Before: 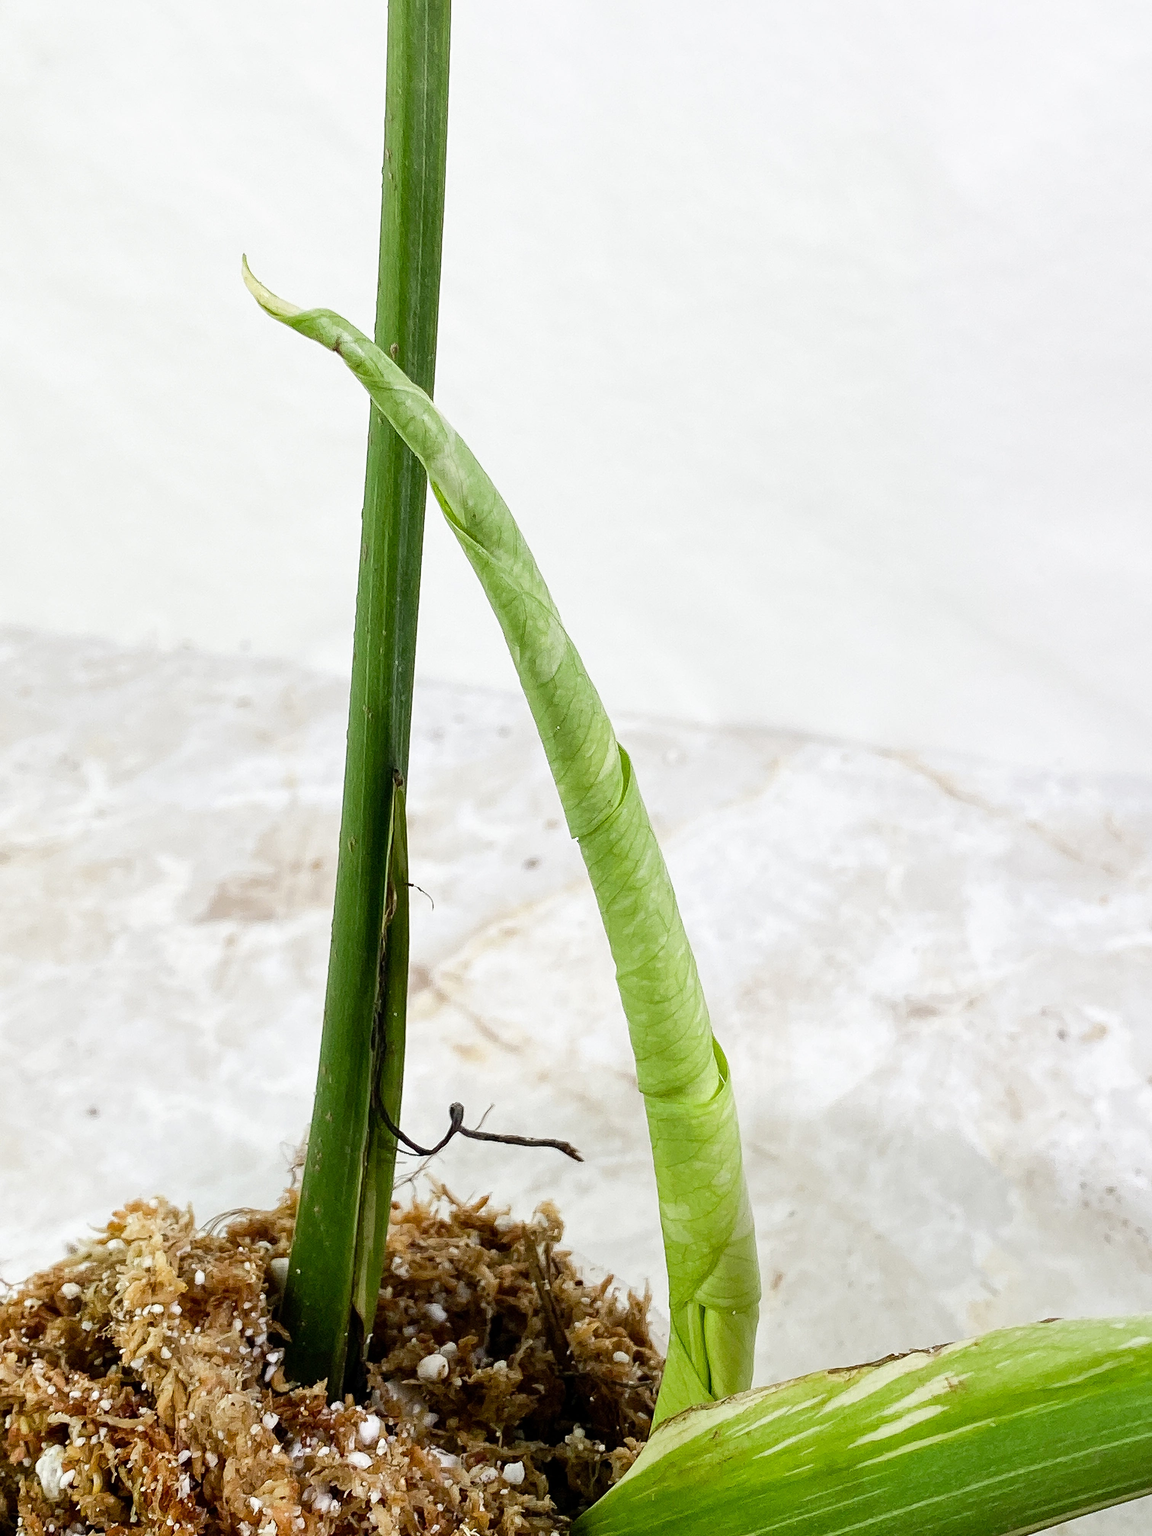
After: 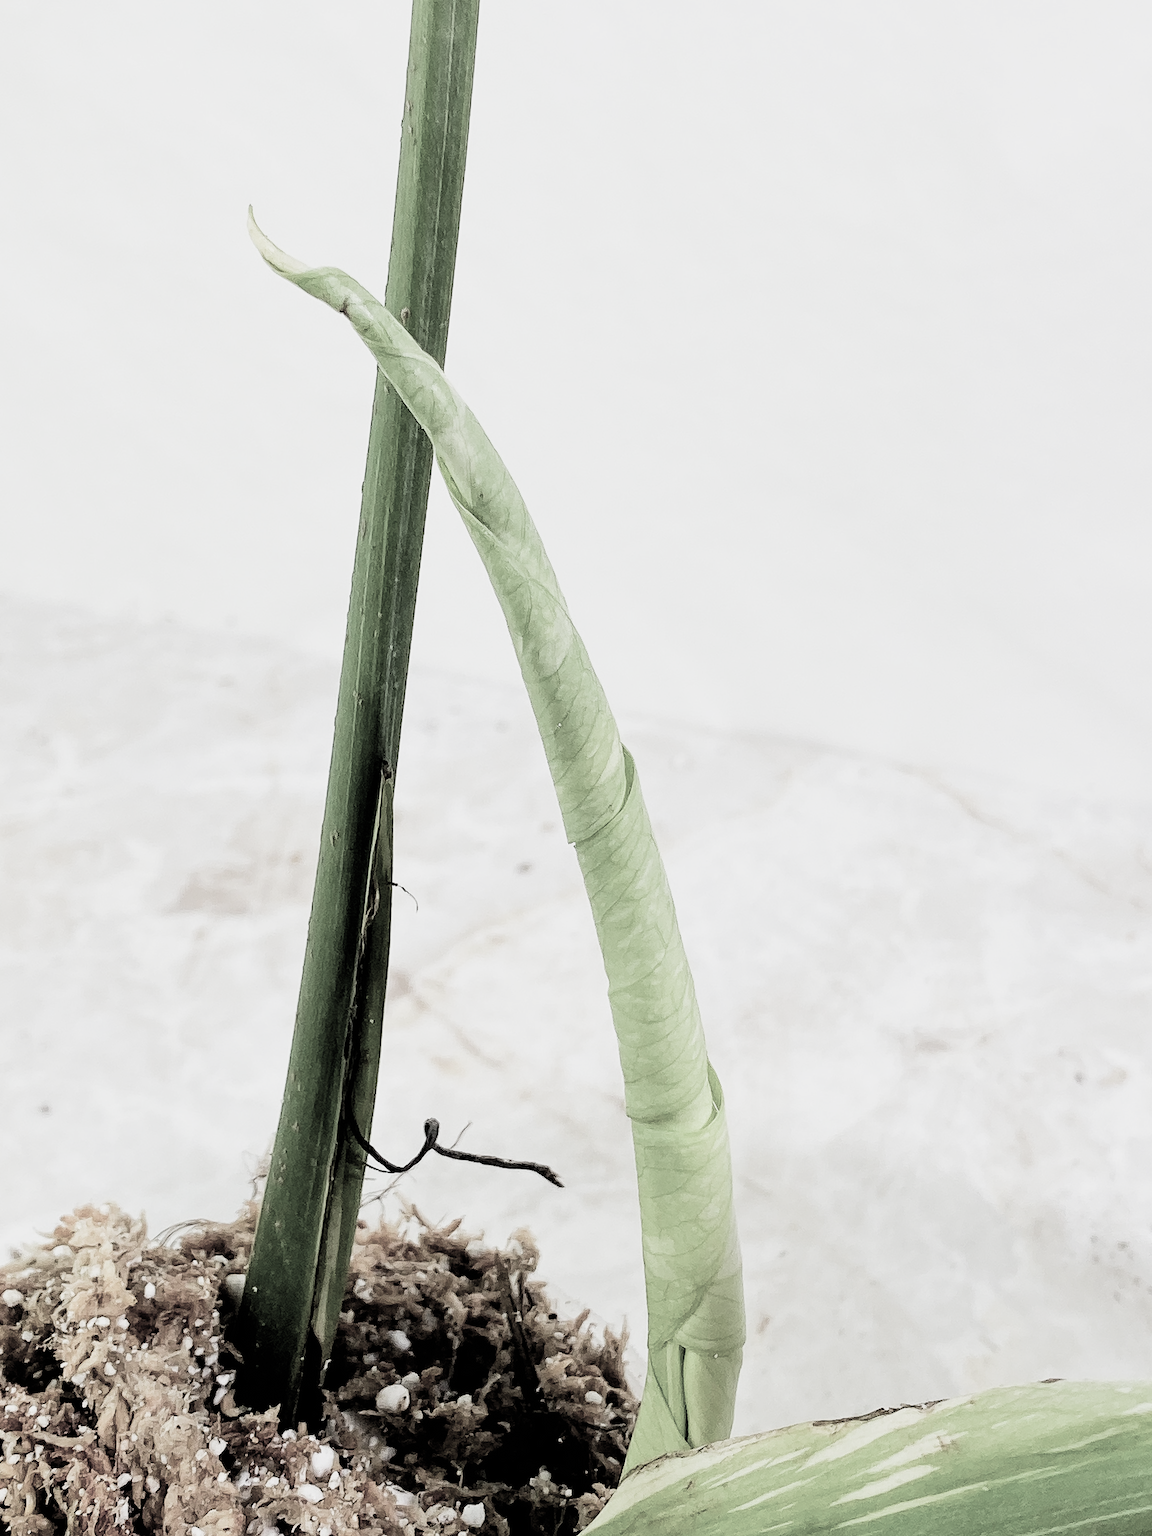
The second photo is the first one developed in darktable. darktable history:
exposure: exposure 0.374 EV, compensate highlight preservation false
crop and rotate: angle -2.81°
filmic rgb: black relative exposure -5.11 EV, white relative exposure 3.97 EV, hardness 2.88, contrast 1.297, highlights saturation mix -30.02%, add noise in highlights 0.101, color science v4 (2020), type of noise poissonian
